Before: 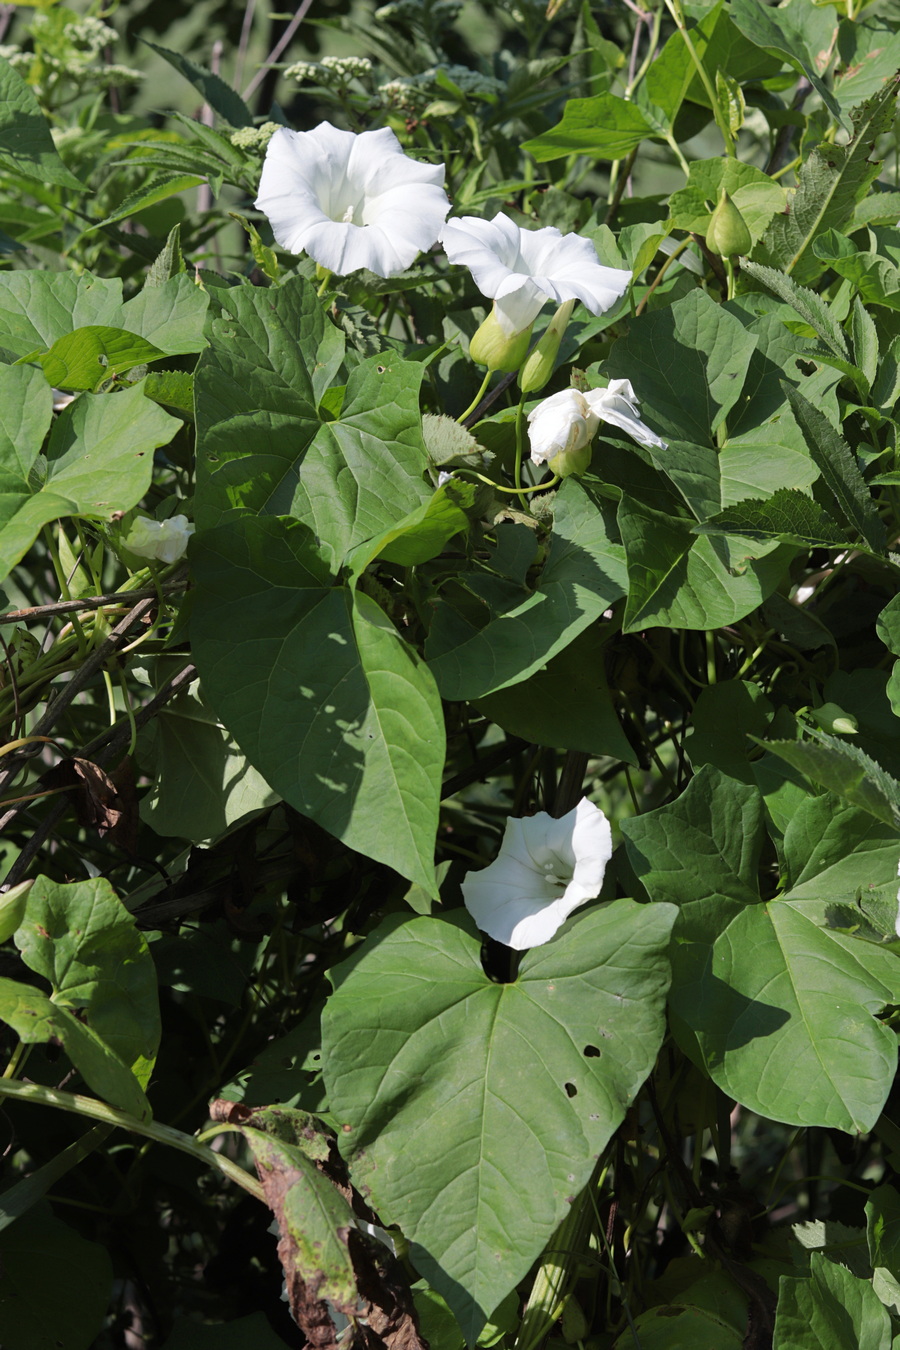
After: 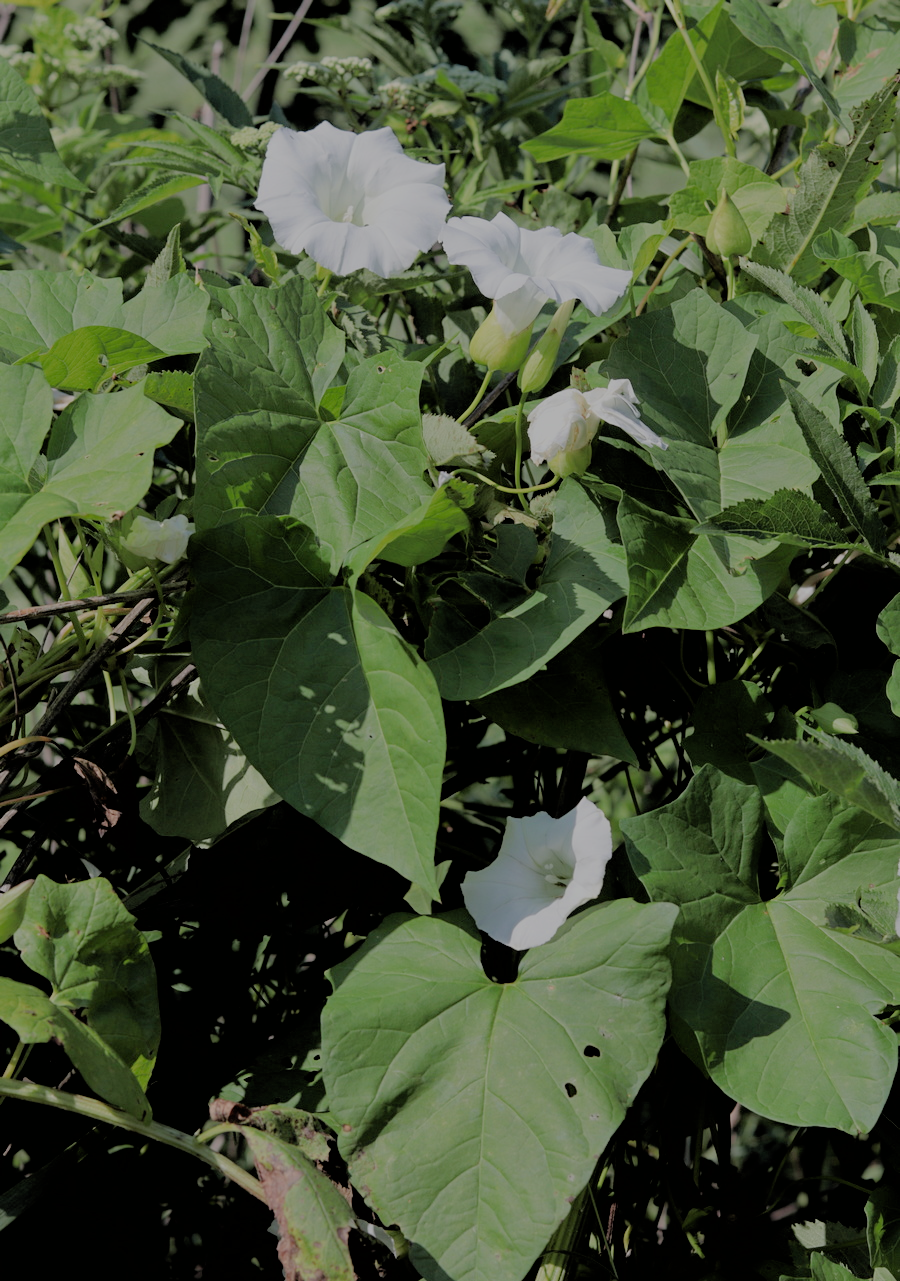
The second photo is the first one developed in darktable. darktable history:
filmic rgb: black relative exposure -4.47 EV, white relative exposure 6.58 EV, hardness 1.85, contrast 0.503
crop and rotate: top 0.007%, bottom 5.06%
